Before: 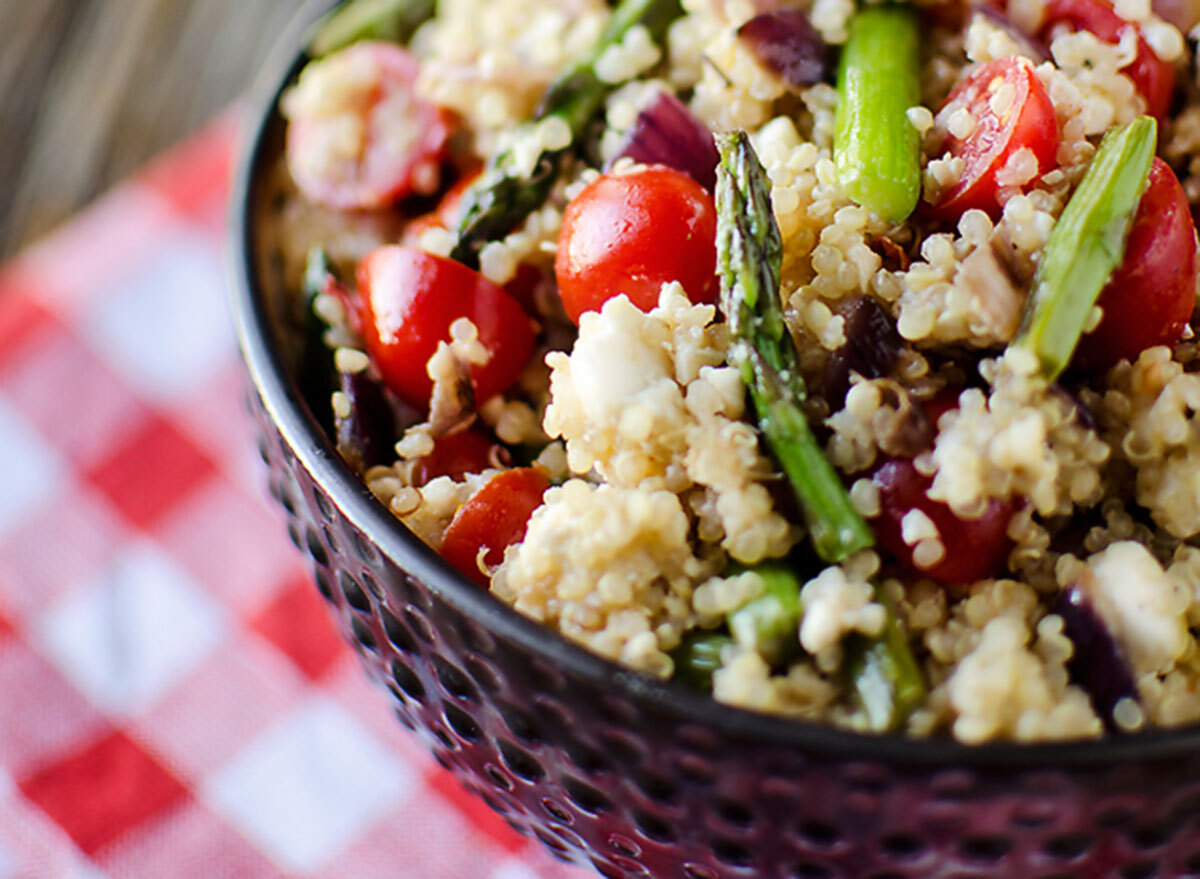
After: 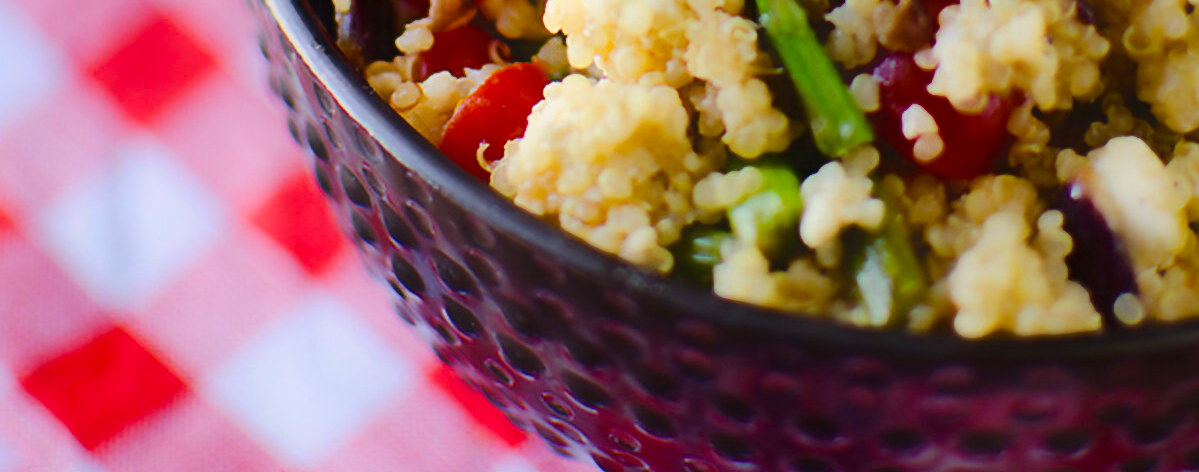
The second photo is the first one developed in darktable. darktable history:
crop and rotate: top 46.237%
velvia: strength 32%, mid-tones bias 0.2
contrast equalizer: octaves 7, y [[0.6 ×6], [0.55 ×6], [0 ×6], [0 ×6], [0 ×6]], mix -1
